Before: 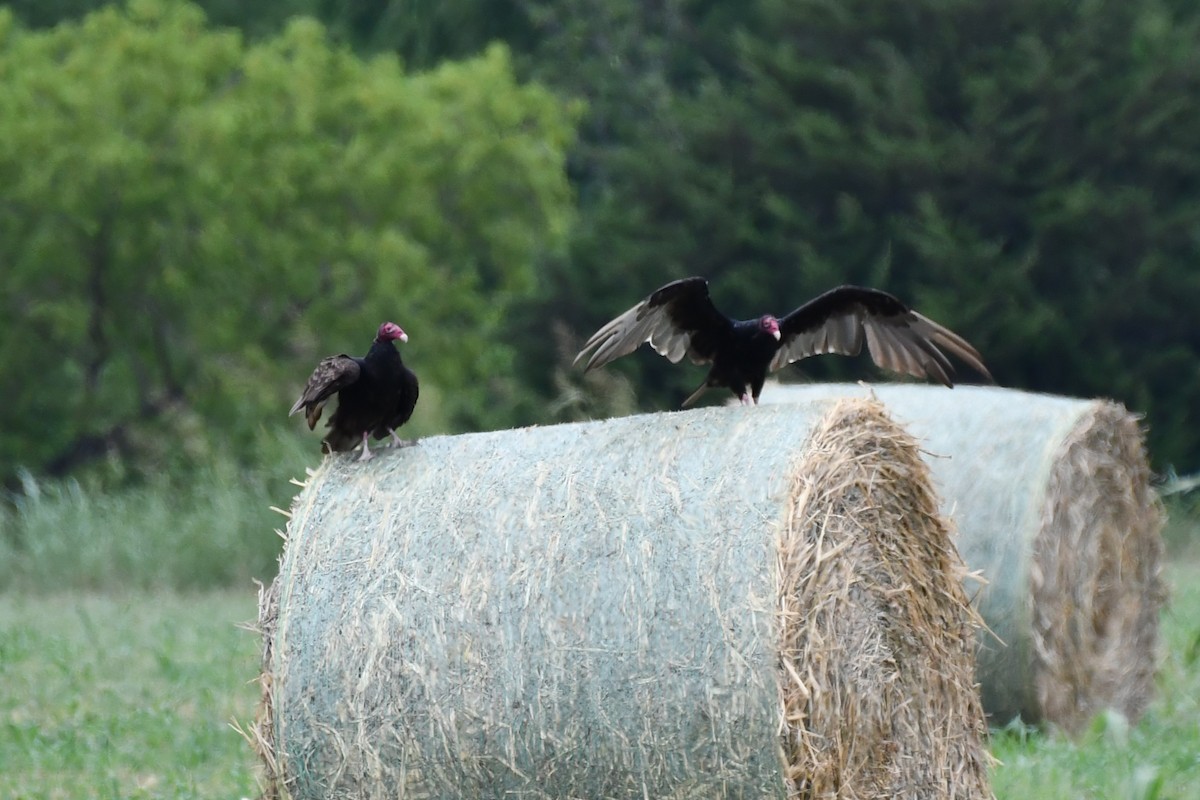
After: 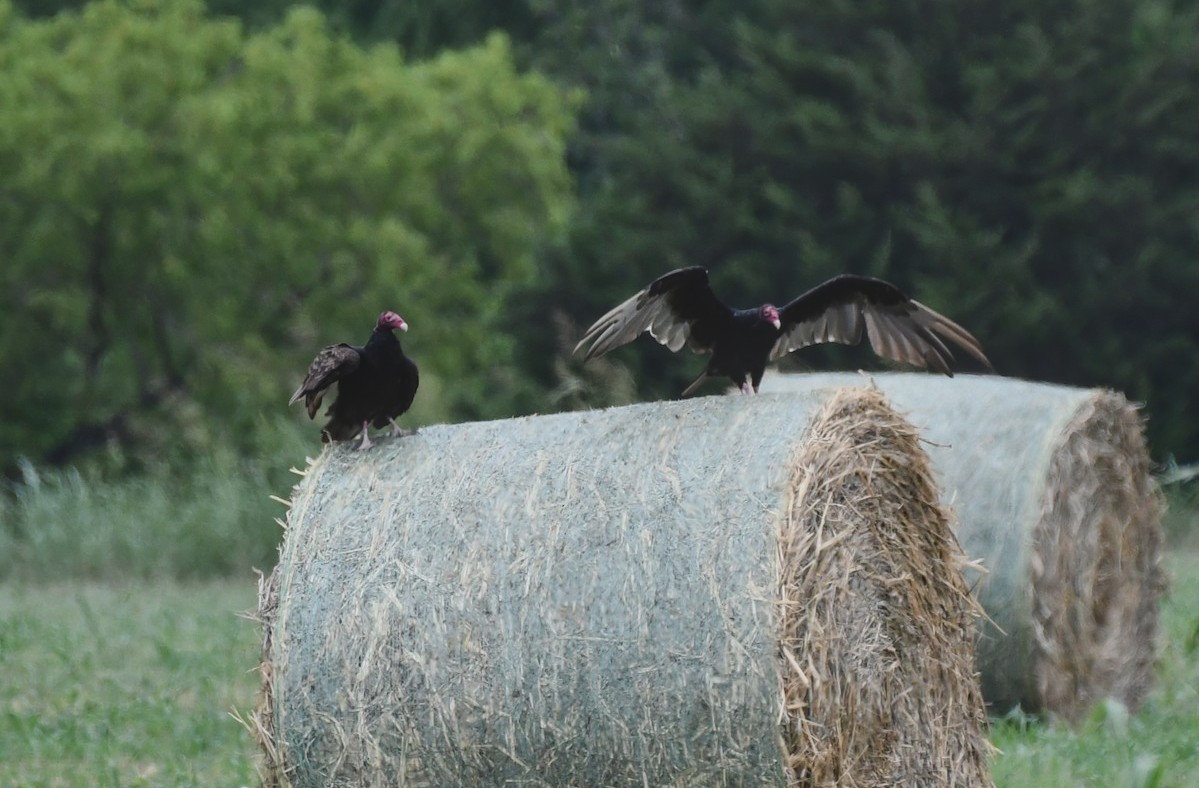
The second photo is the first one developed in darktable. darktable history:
crop: top 1.477%, right 0.058%
exposure: black level correction -0.015, exposure -0.52 EV, compensate highlight preservation false
local contrast: on, module defaults
